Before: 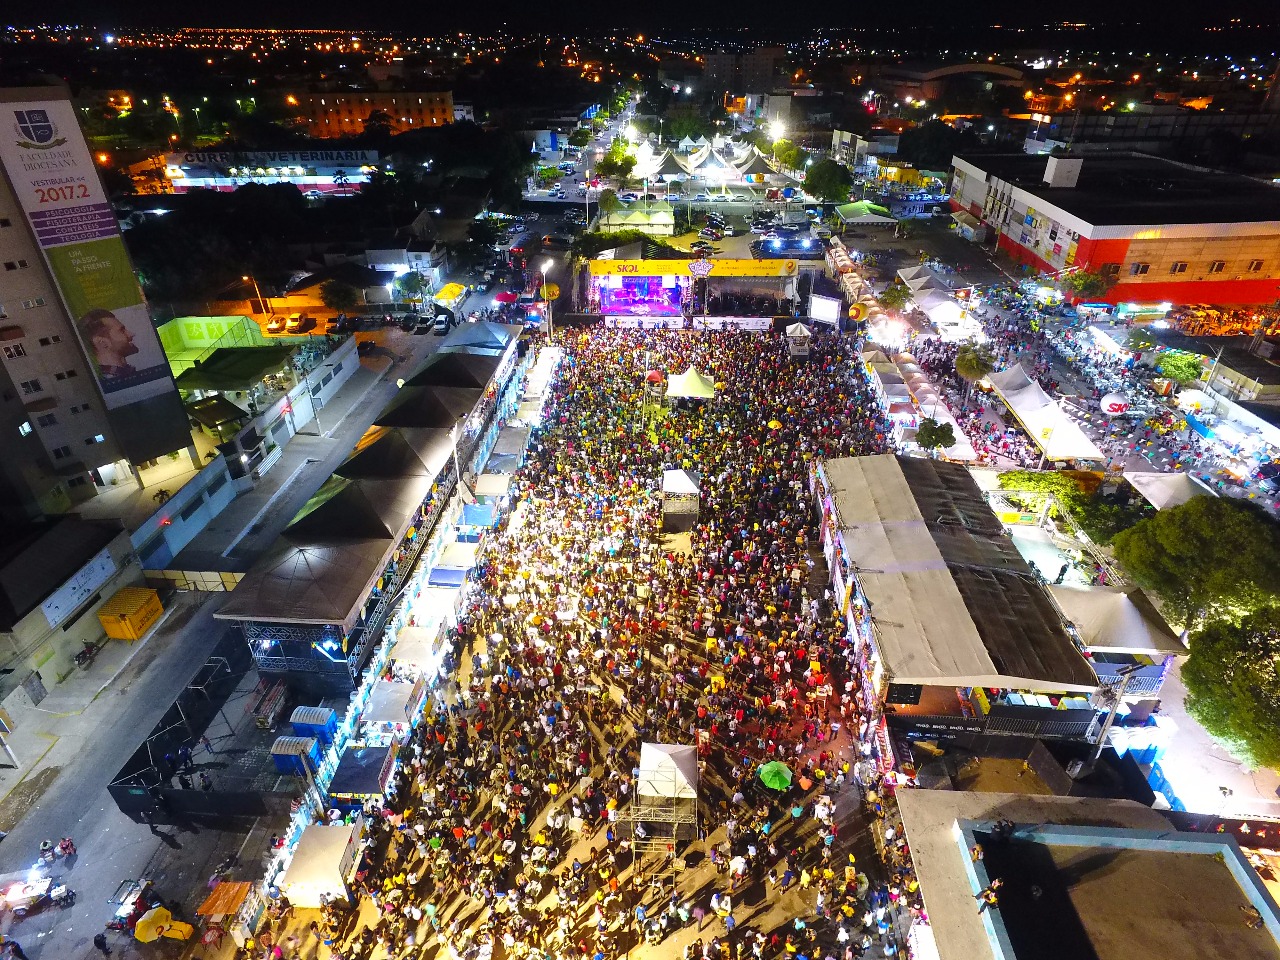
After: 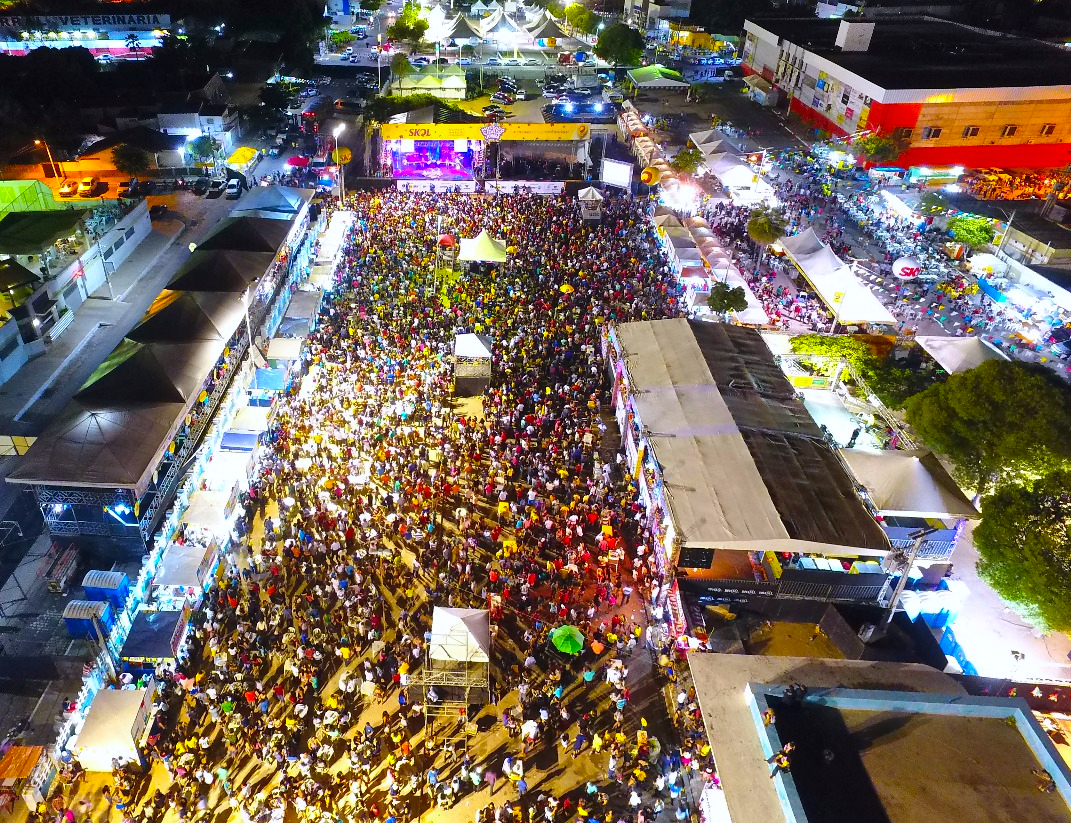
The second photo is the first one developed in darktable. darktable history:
color balance: output saturation 120%
crop: left 16.315%, top 14.246%
white balance: red 0.983, blue 1.036
shadows and highlights: low approximation 0.01, soften with gaussian
